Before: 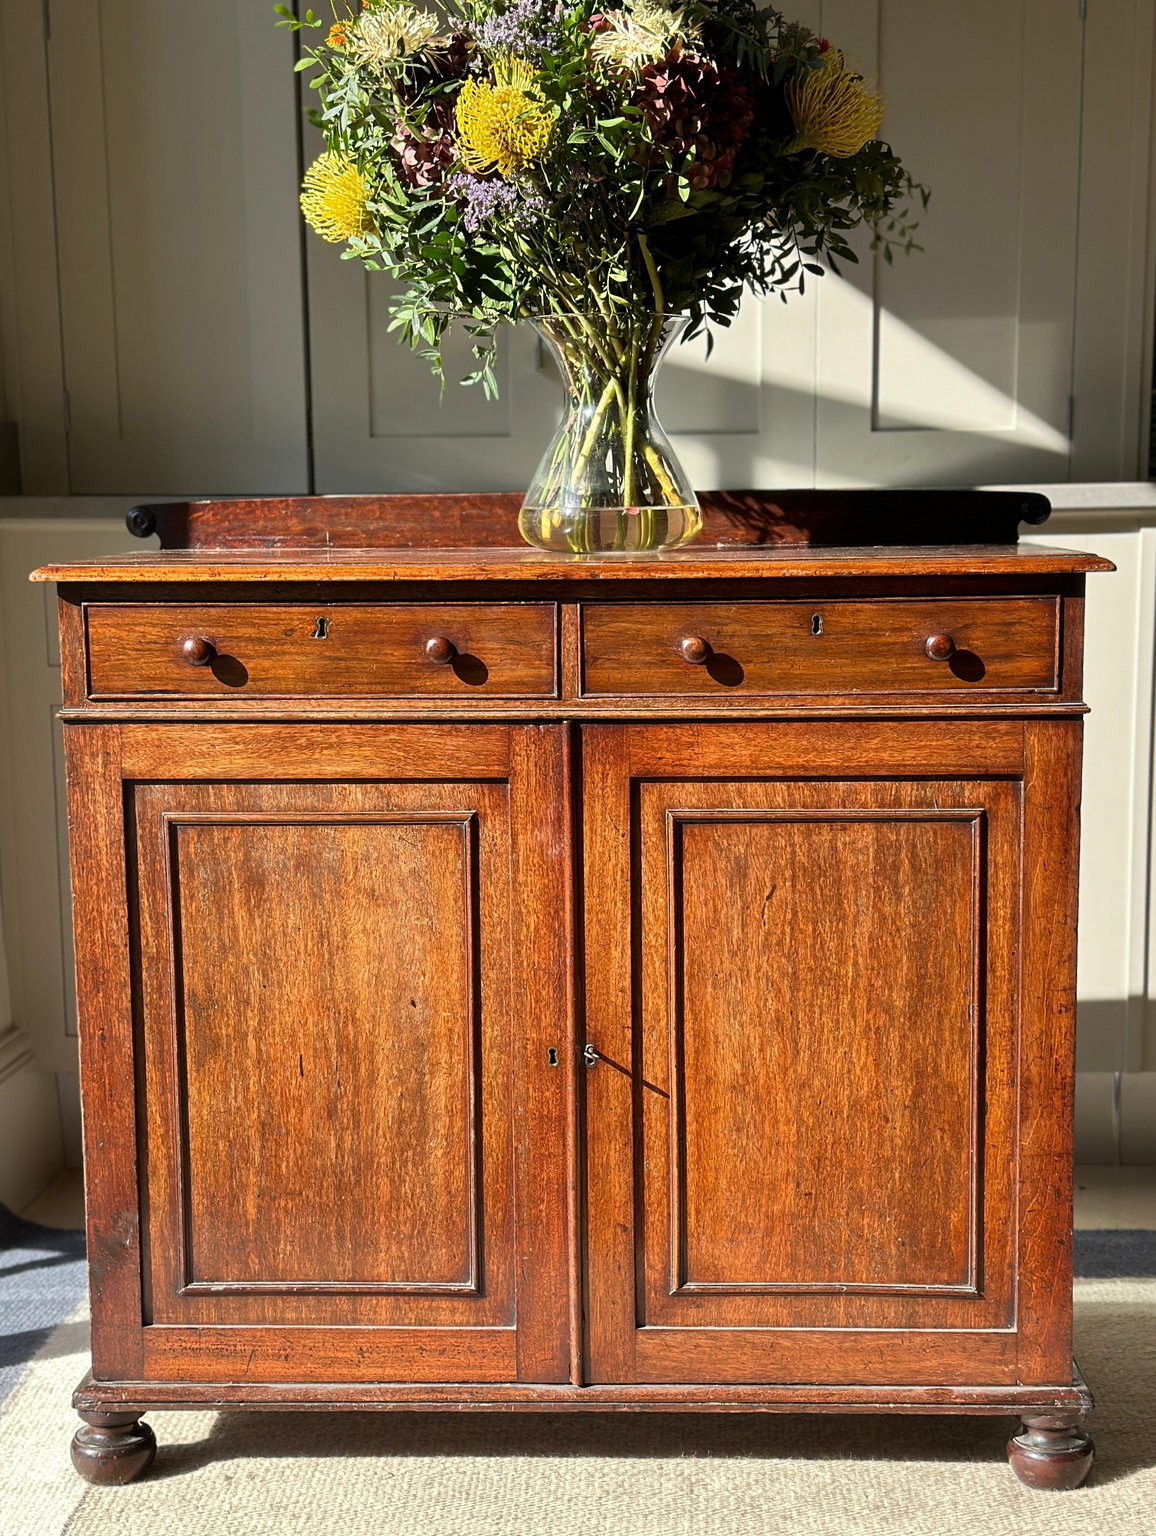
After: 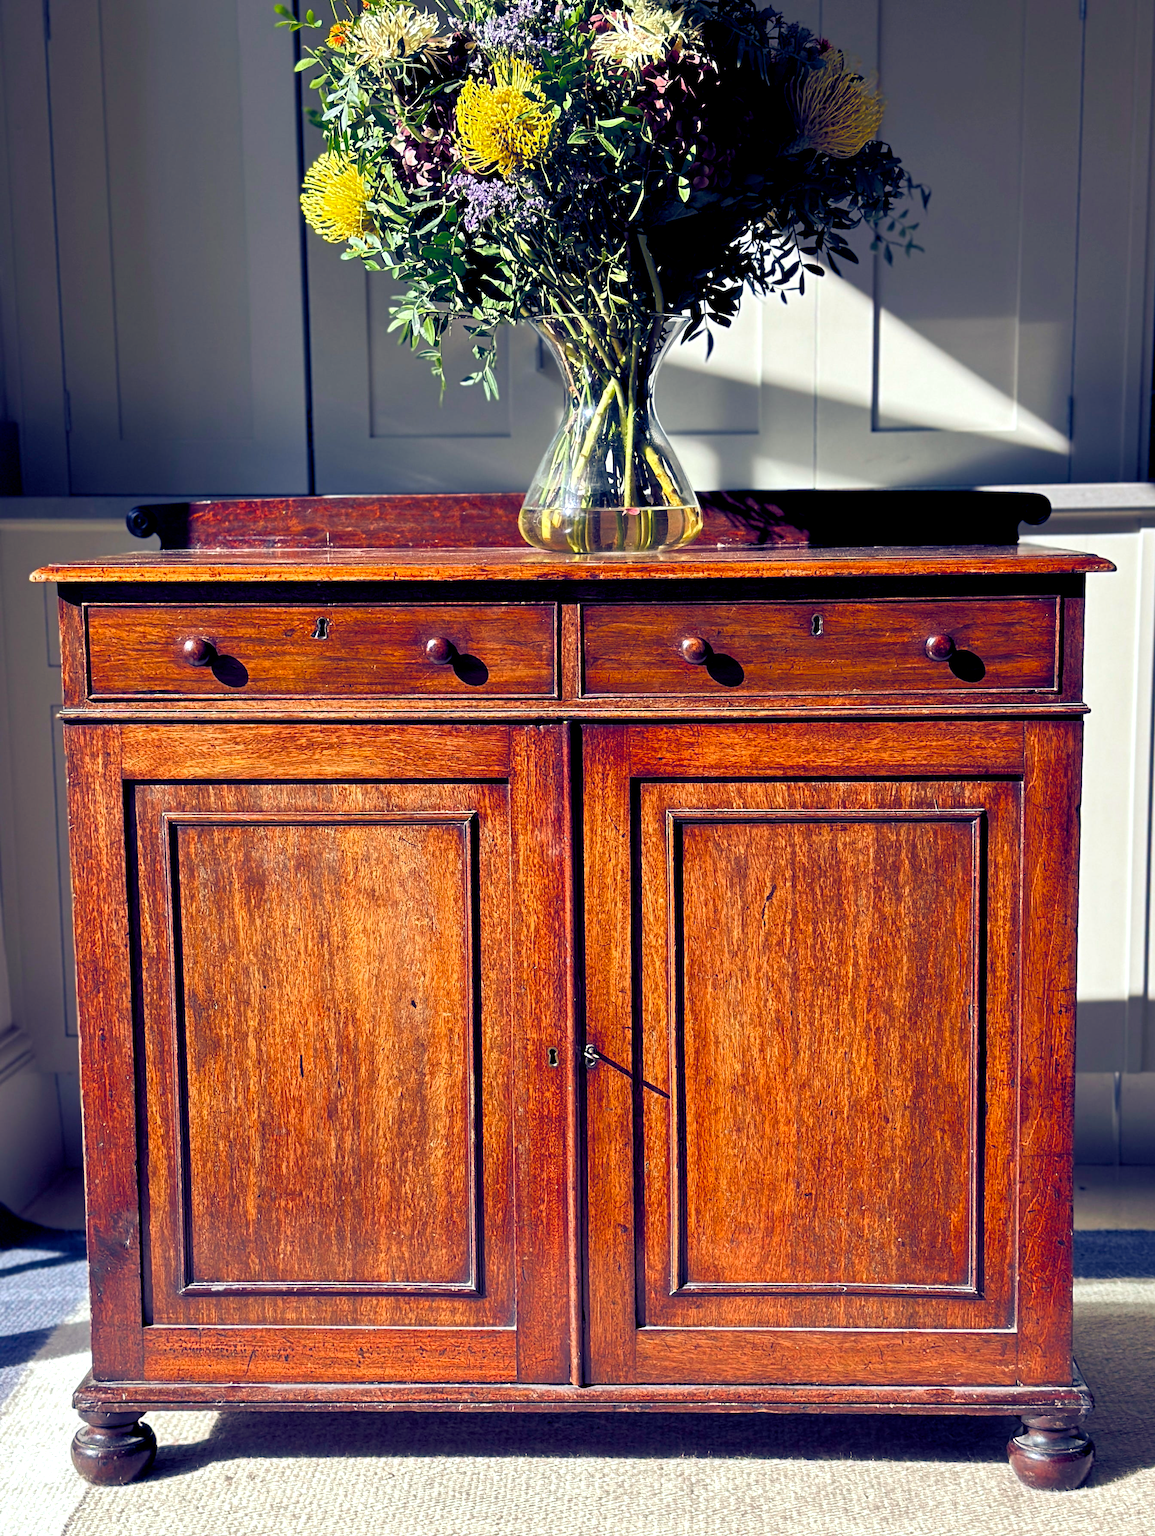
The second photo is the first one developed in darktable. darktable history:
color zones: curves: ch1 [(0, 0.525) (0.143, 0.556) (0.286, 0.52) (0.429, 0.5) (0.571, 0.5) (0.714, 0.5) (0.857, 0.503) (1, 0.525)]
color balance rgb: shadows lift › luminance -41.13%, shadows lift › chroma 14.13%, shadows lift › hue 260°, power › luminance -3.76%, power › chroma 0.56%, power › hue 40.37°, highlights gain › luminance 16.81%, highlights gain › chroma 2.94%, highlights gain › hue 260°, global offset › luminance -0.29%, global offset › chroma 0.31%, global offset › hue 260°, perceptual saturation grading › global saturation 20%, perceptual saturation grading › highlights -13.92%, perceptual saturation grading › shadows 50%
